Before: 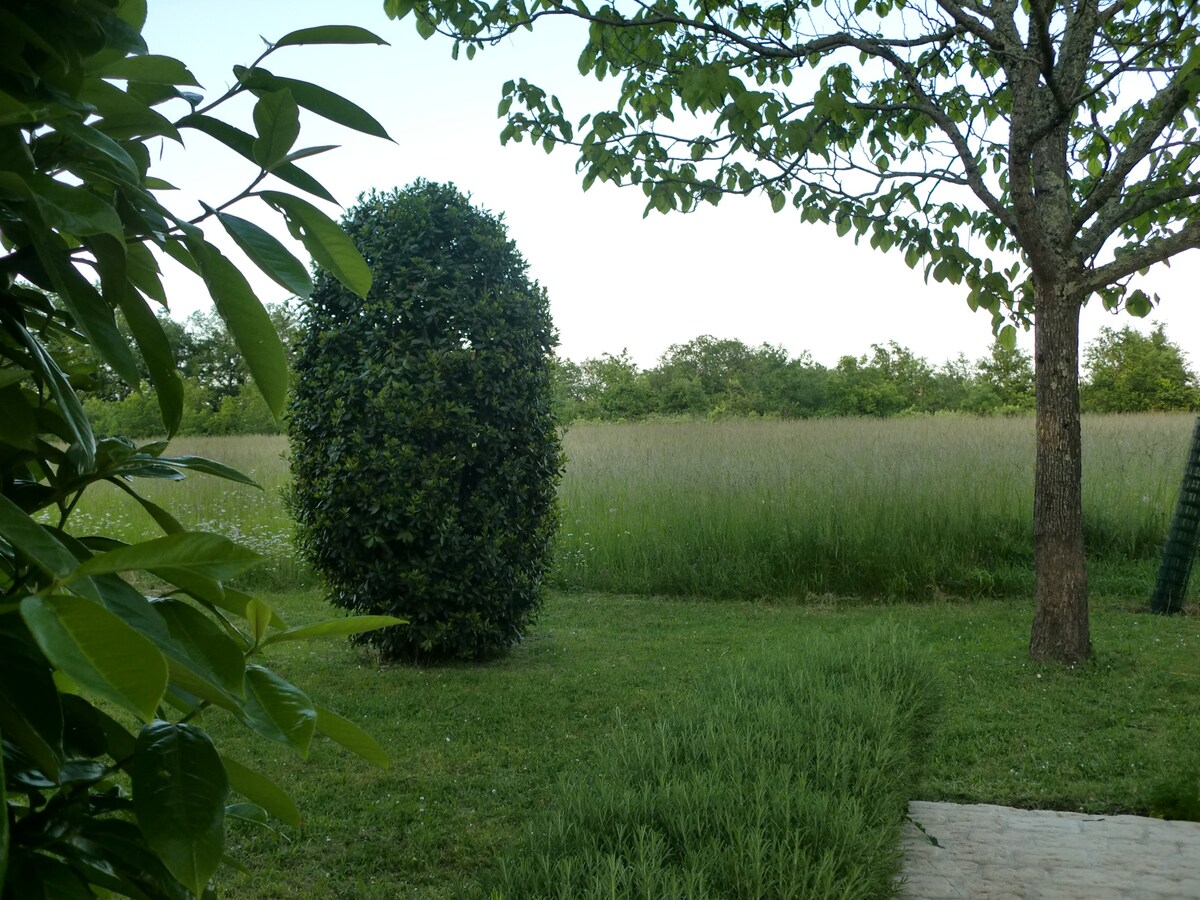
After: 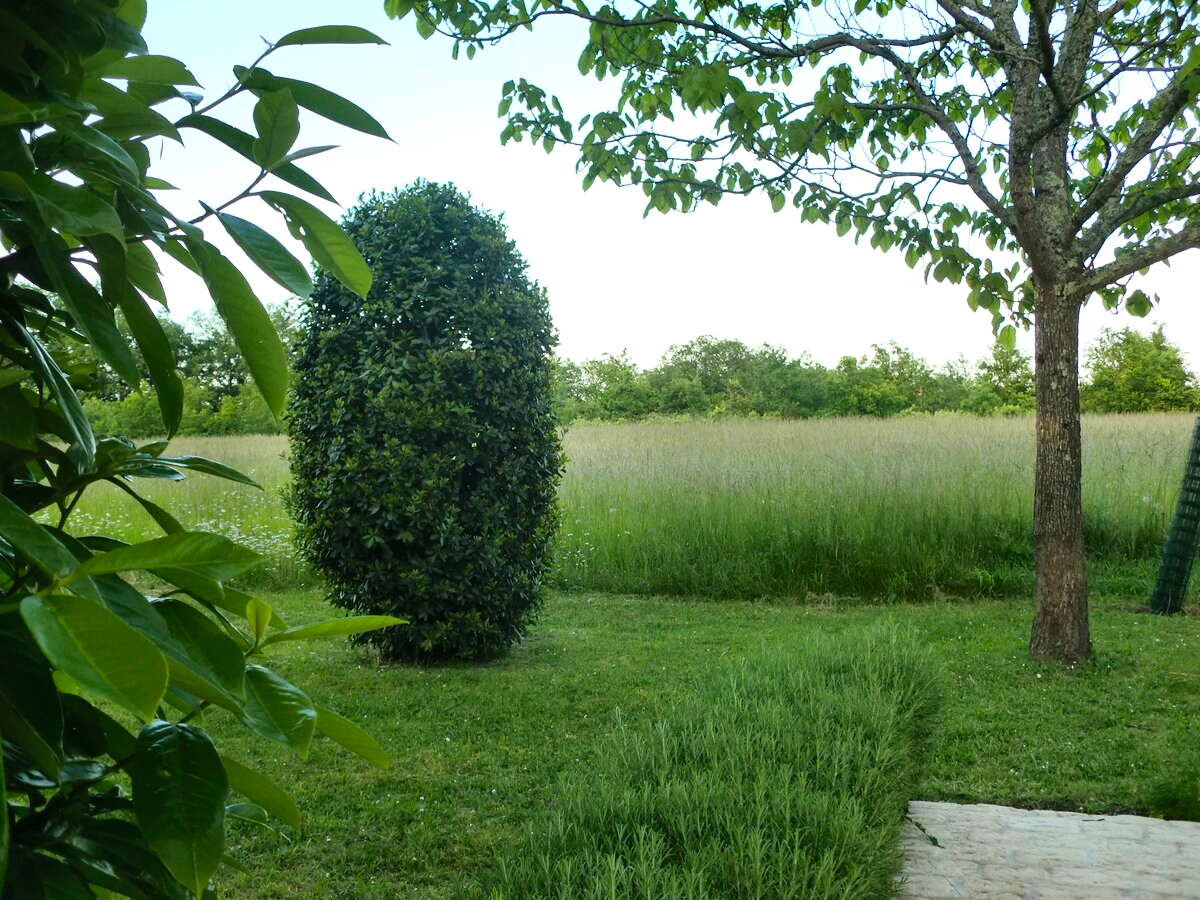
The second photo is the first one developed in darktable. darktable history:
contrast brightness saturation: contrast 0.243, brightness 0.263, saturation 0.391
local contrast: mode bilateral grid, contrast 20, coarseness 49, detail 120%, midtone range 0.2
